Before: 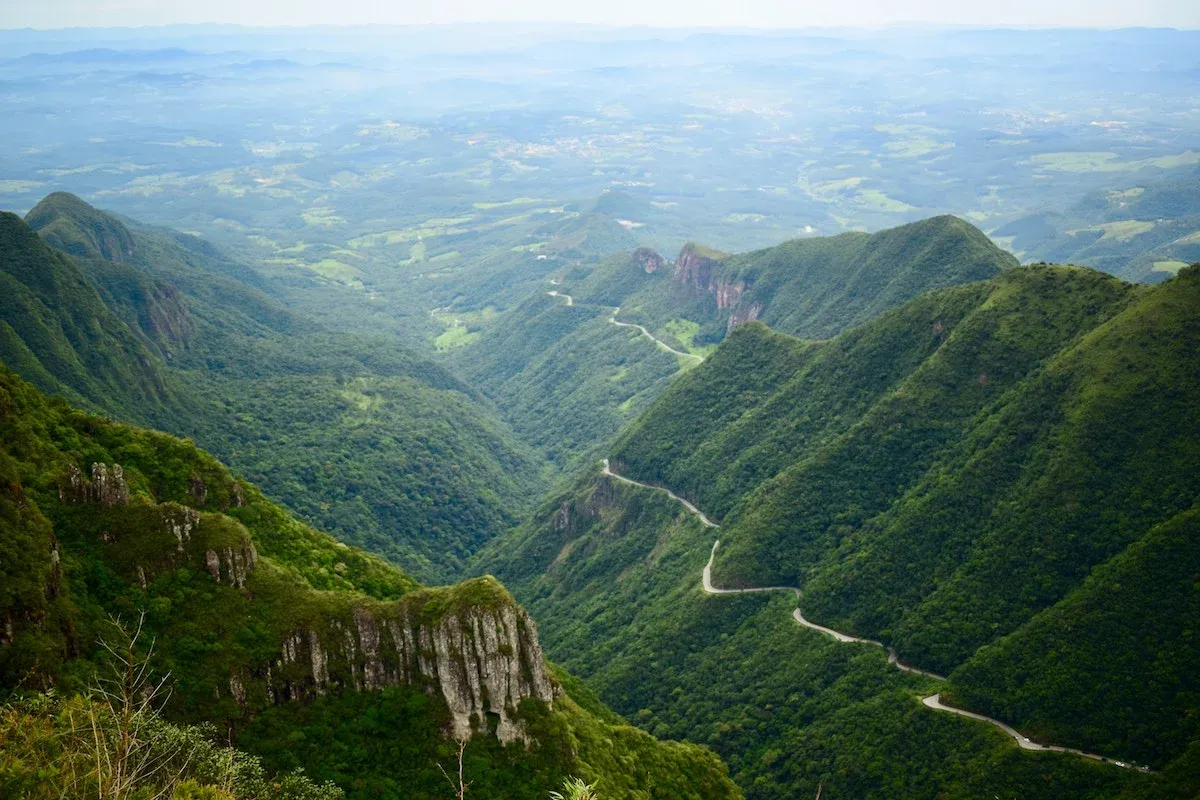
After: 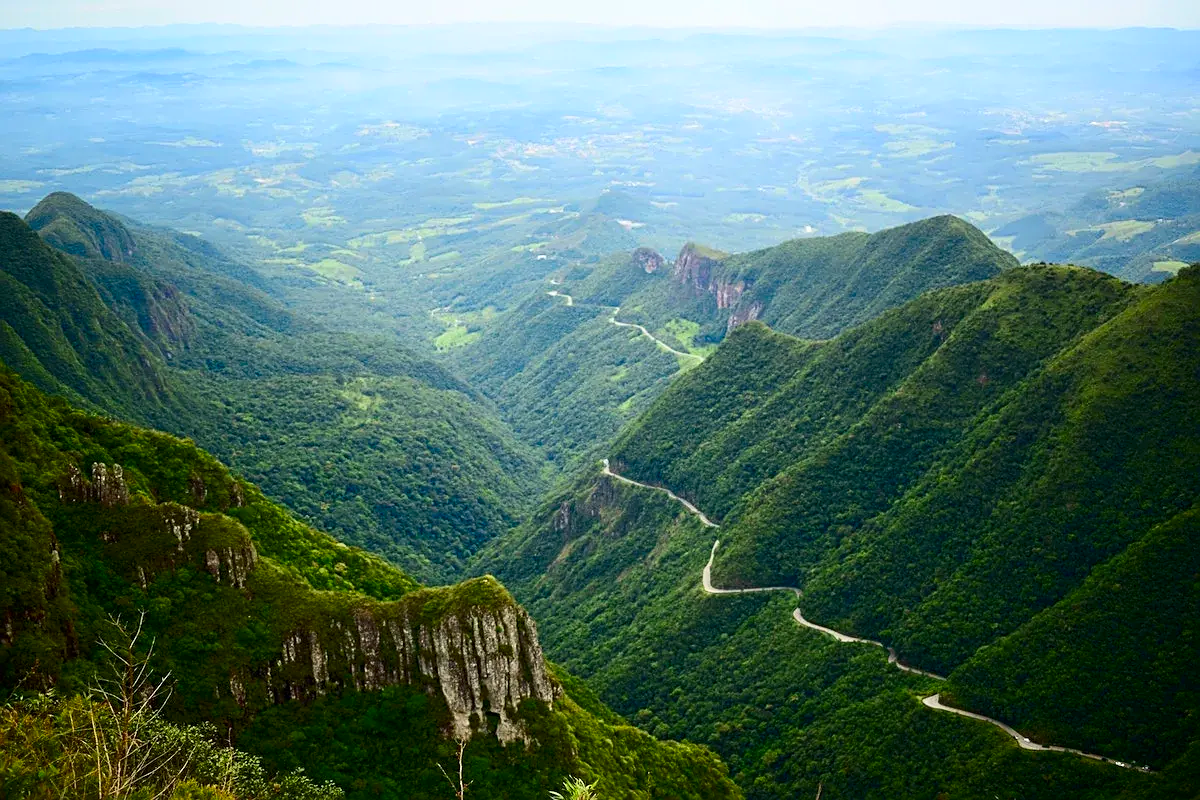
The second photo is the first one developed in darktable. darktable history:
contrast brightness saturation: contrast 0.16, saturation 0.32
sharpen: on, module defaults
